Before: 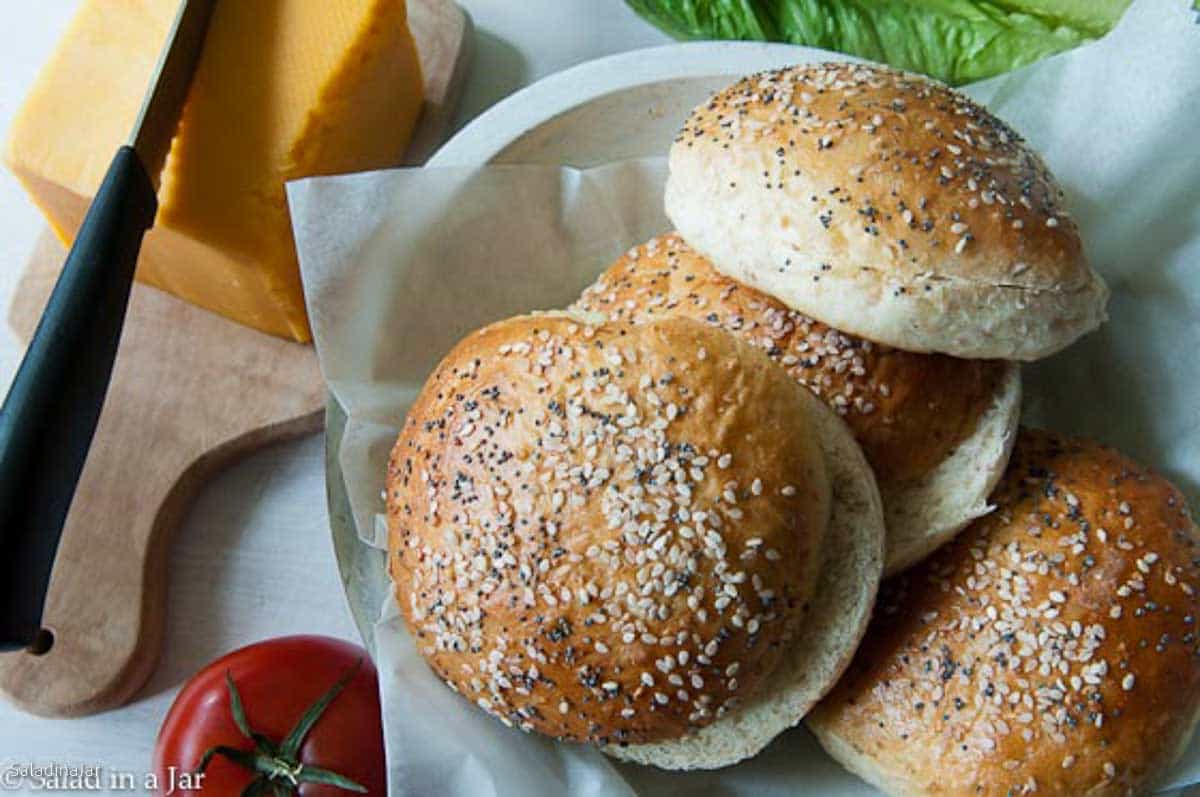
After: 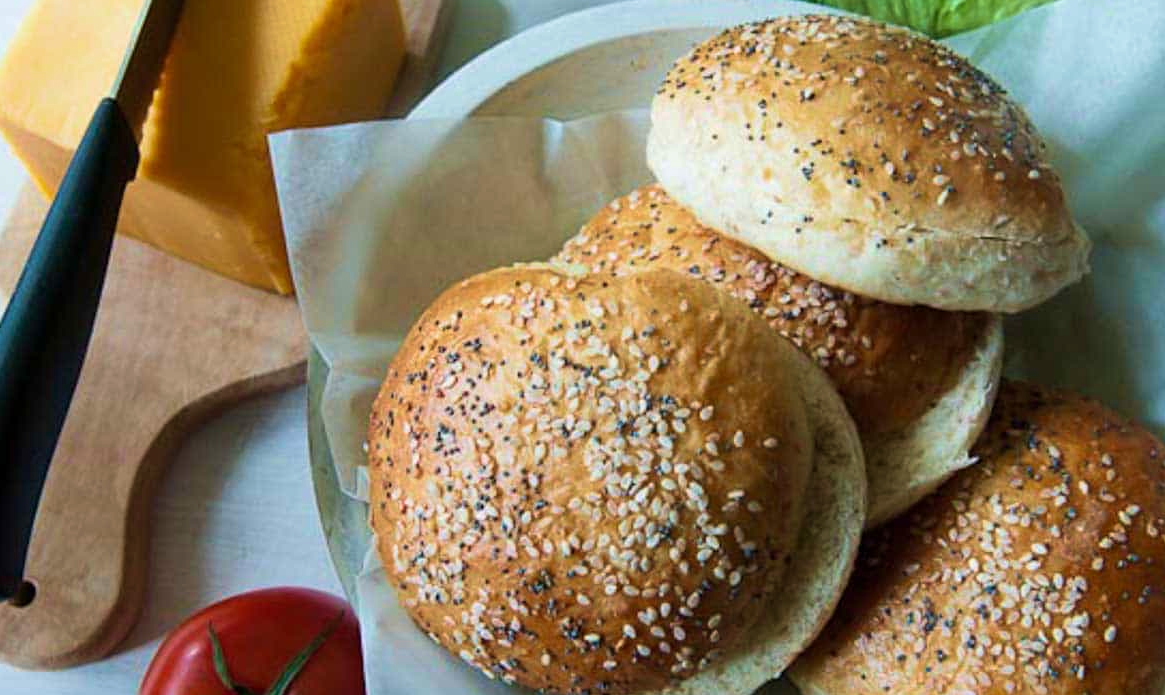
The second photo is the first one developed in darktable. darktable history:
velvia: strength 45%
crop: left 1.507%, top 6.147%, right 1.379%, bottom 6.637%
